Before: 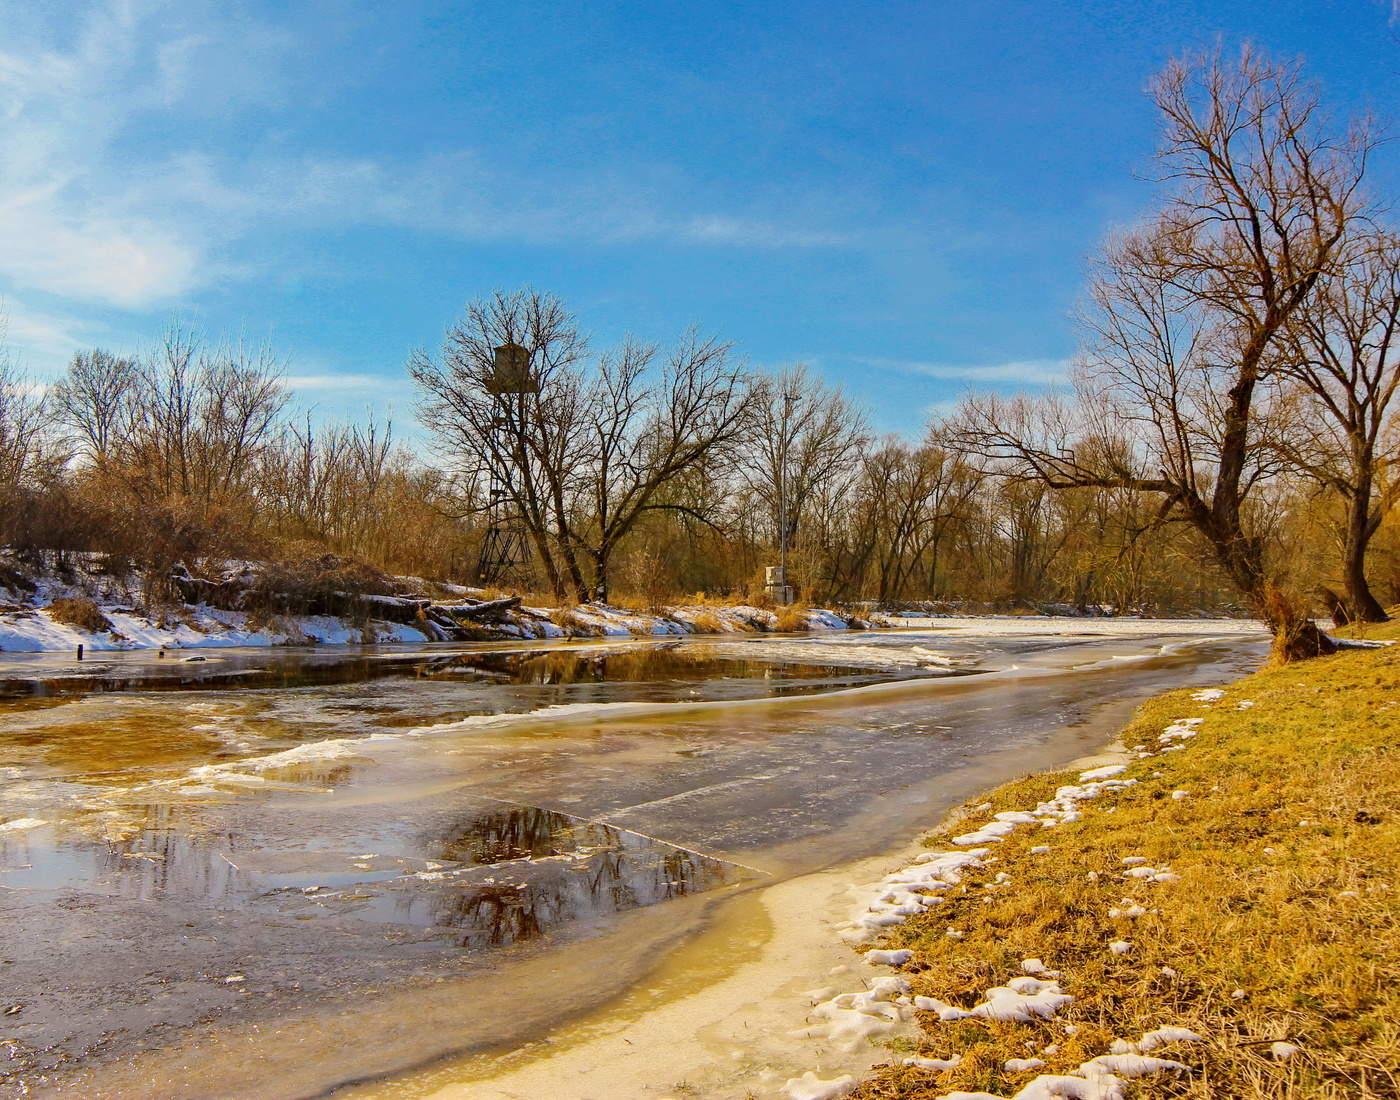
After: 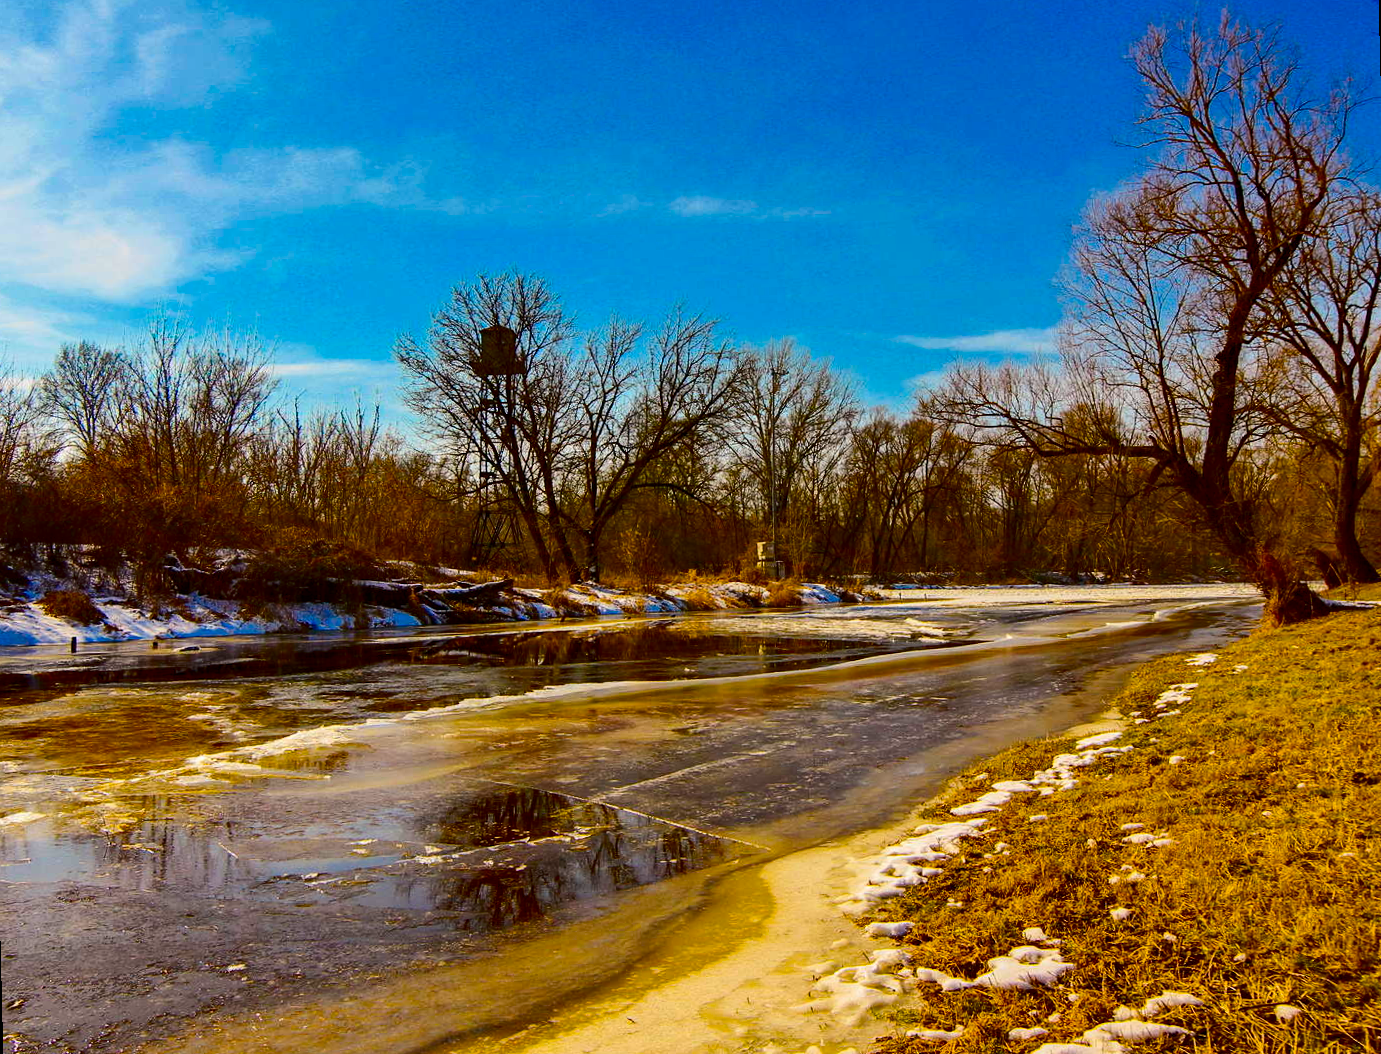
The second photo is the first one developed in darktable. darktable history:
color balance rgb: linear chroma grading › global chroma 15%, perceptual saturation grading › global saturation 30%
contrast brightness saturation: contrast 0.19, brightness -0.24, saturation 0.11
rotate and perspective: rotation -1.42°, crop left 0.016, crop right 0.984, crop top 0.035, crop bottom 0.965
